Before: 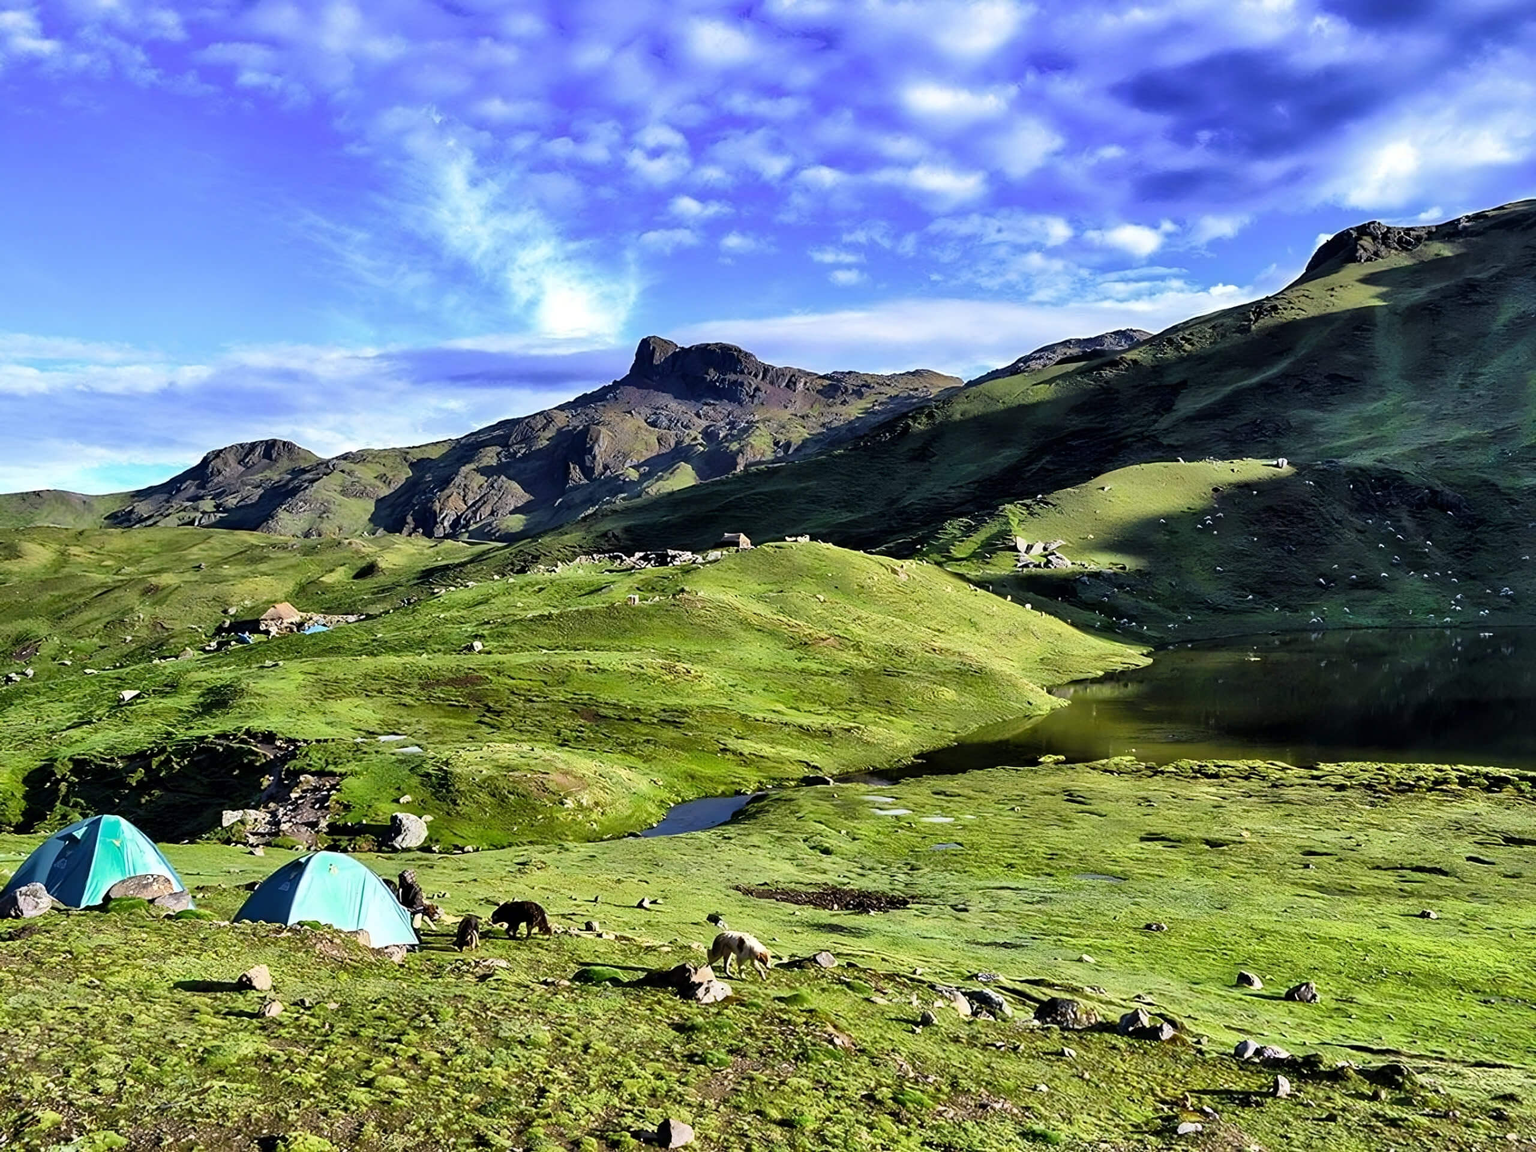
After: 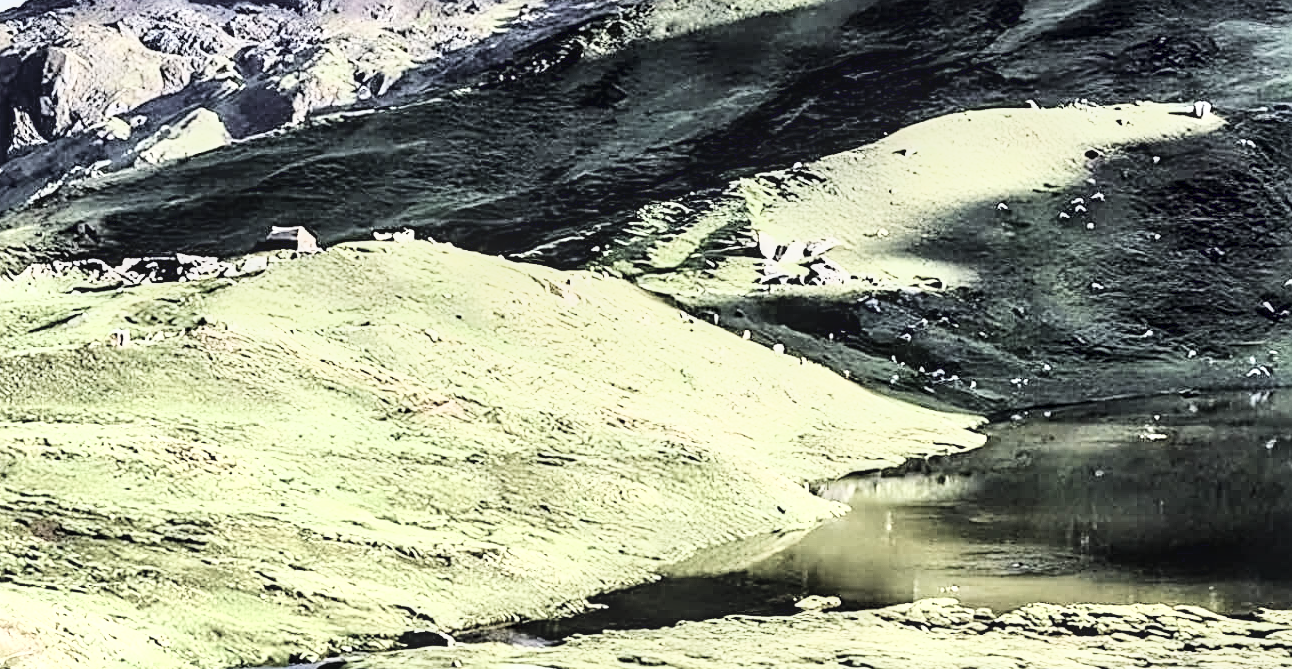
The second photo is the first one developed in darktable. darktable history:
crop: left 36.53%, top 34.511%, right 12.993%, bottom 30.596%
local contrast: on, module defaults
exposure: black level correction 0, exposure 0.95 EV, compensate highlight preservation false
sharpen: on, module defaults
base curve: curves: ch0 [(0, 0.003) (0.001, 0.002) (0.006, 0.004) (0.02, 0.022) (0.048, 0.086) (0.094, 0.234) (0.162, 0.431) (0.258, 0.629) (0.385, 0.8) (0.548, 0.918) (0.751, 0.988) (1, 1)]
color balance rgb: shadows lift › chroma 2.022%, shadows lift › hue 248.16°, perceptual saturation grading › global saturation 20%, perceptual saturation grading › highlights -24.757%, perceptual saturation grading › shadows 24.427%
color correction: highlights b* 0.032, saturation 0.31
